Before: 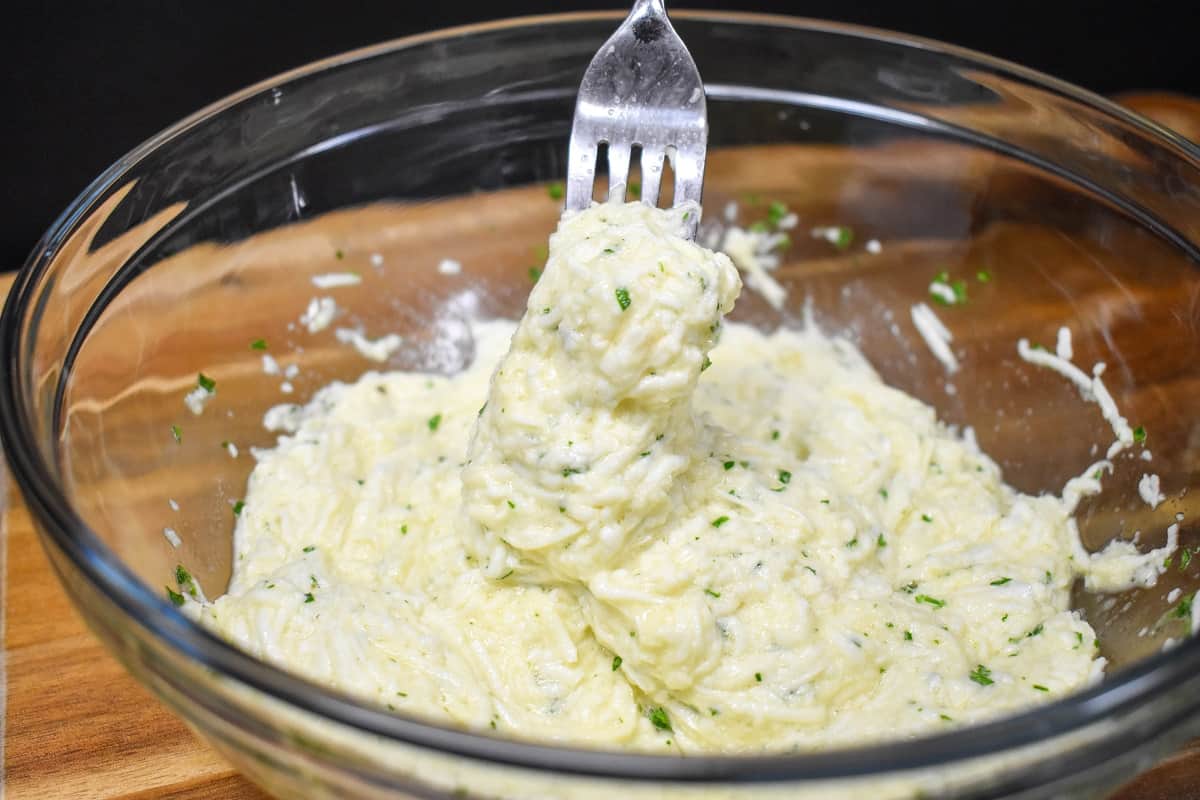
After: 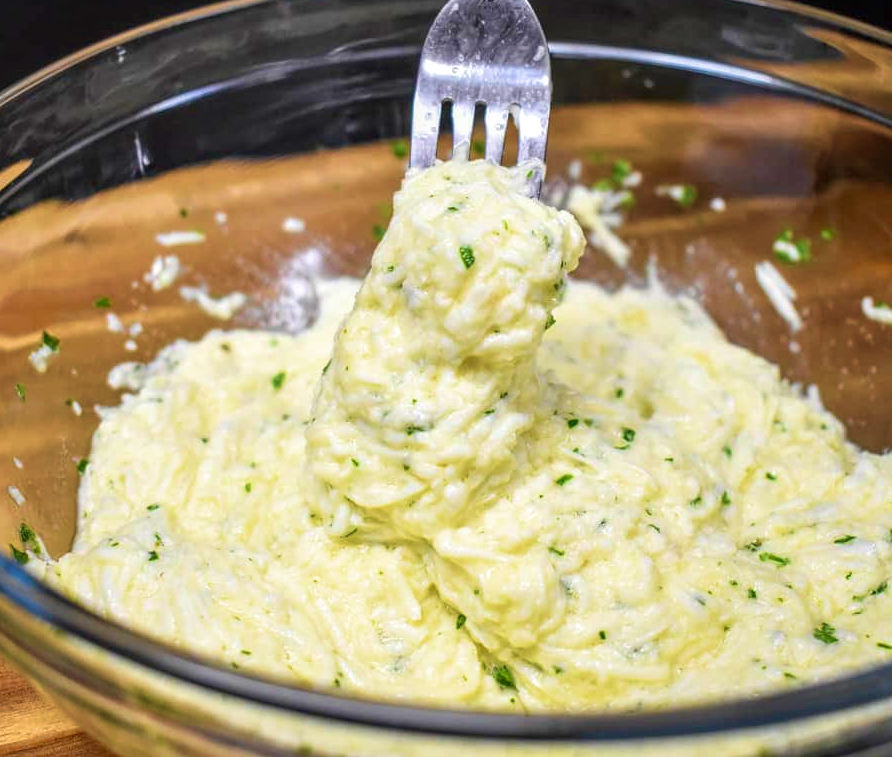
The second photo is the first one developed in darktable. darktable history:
local contrast: on, module defaults
crop and rotate: left 13.044%, top 5.312%, right 12.579%
exposure: black level correction 0.001, compensate highlight preservation false
velvia: strength 67.14%, mid-tones bias 0.976
